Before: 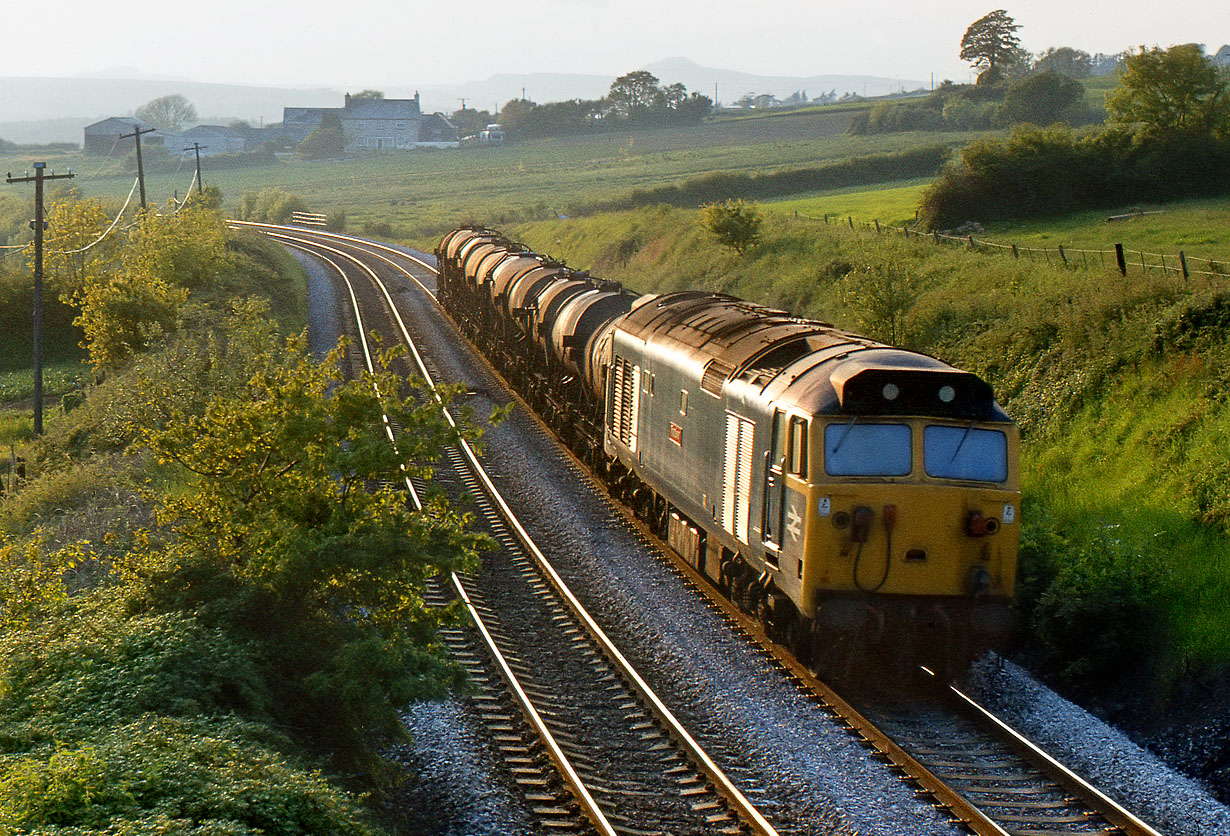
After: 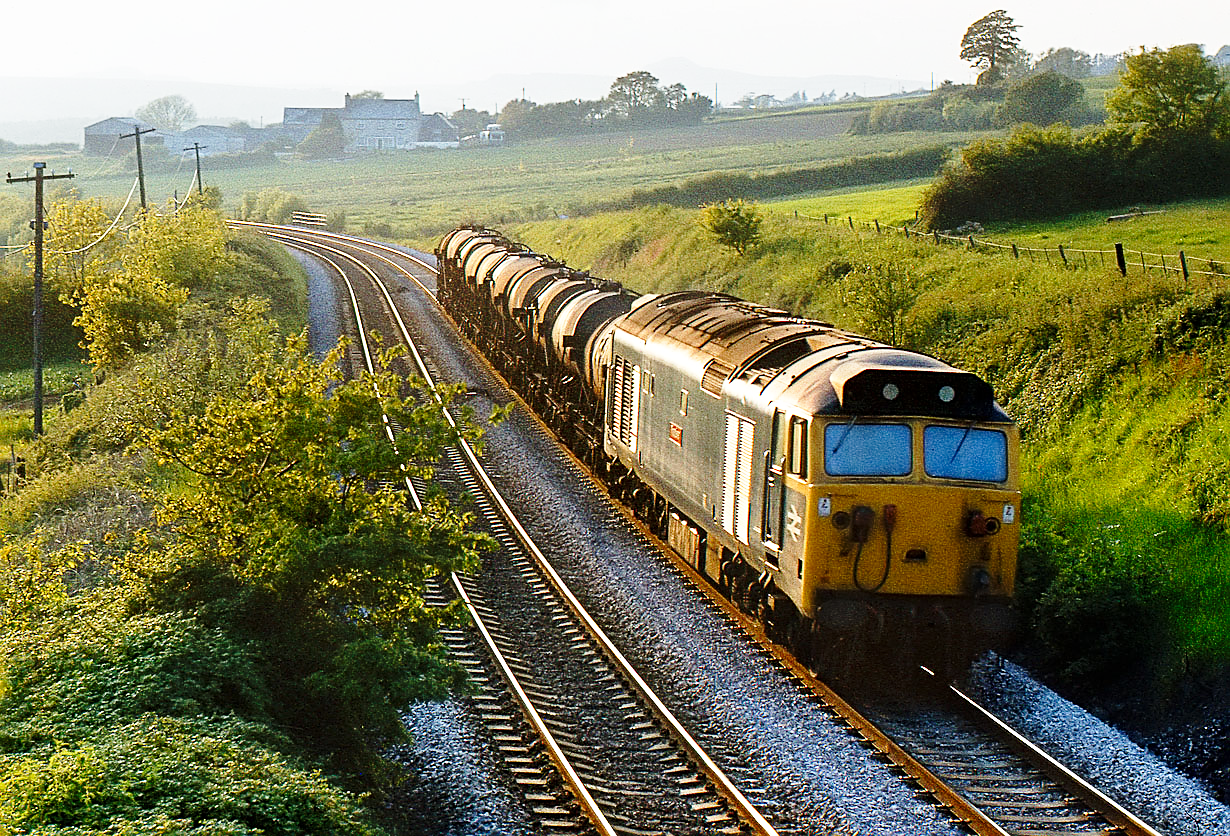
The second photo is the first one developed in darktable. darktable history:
sharpen: on, module defaults
color balance rgb: global vibrance 10%
base curve: curves: ch0 [(0, 0) (0.028, 0.03) (0.121, 0.232) (0.46, 0.748) (0.859, 0.968) (1, 1)], preserve colors none
